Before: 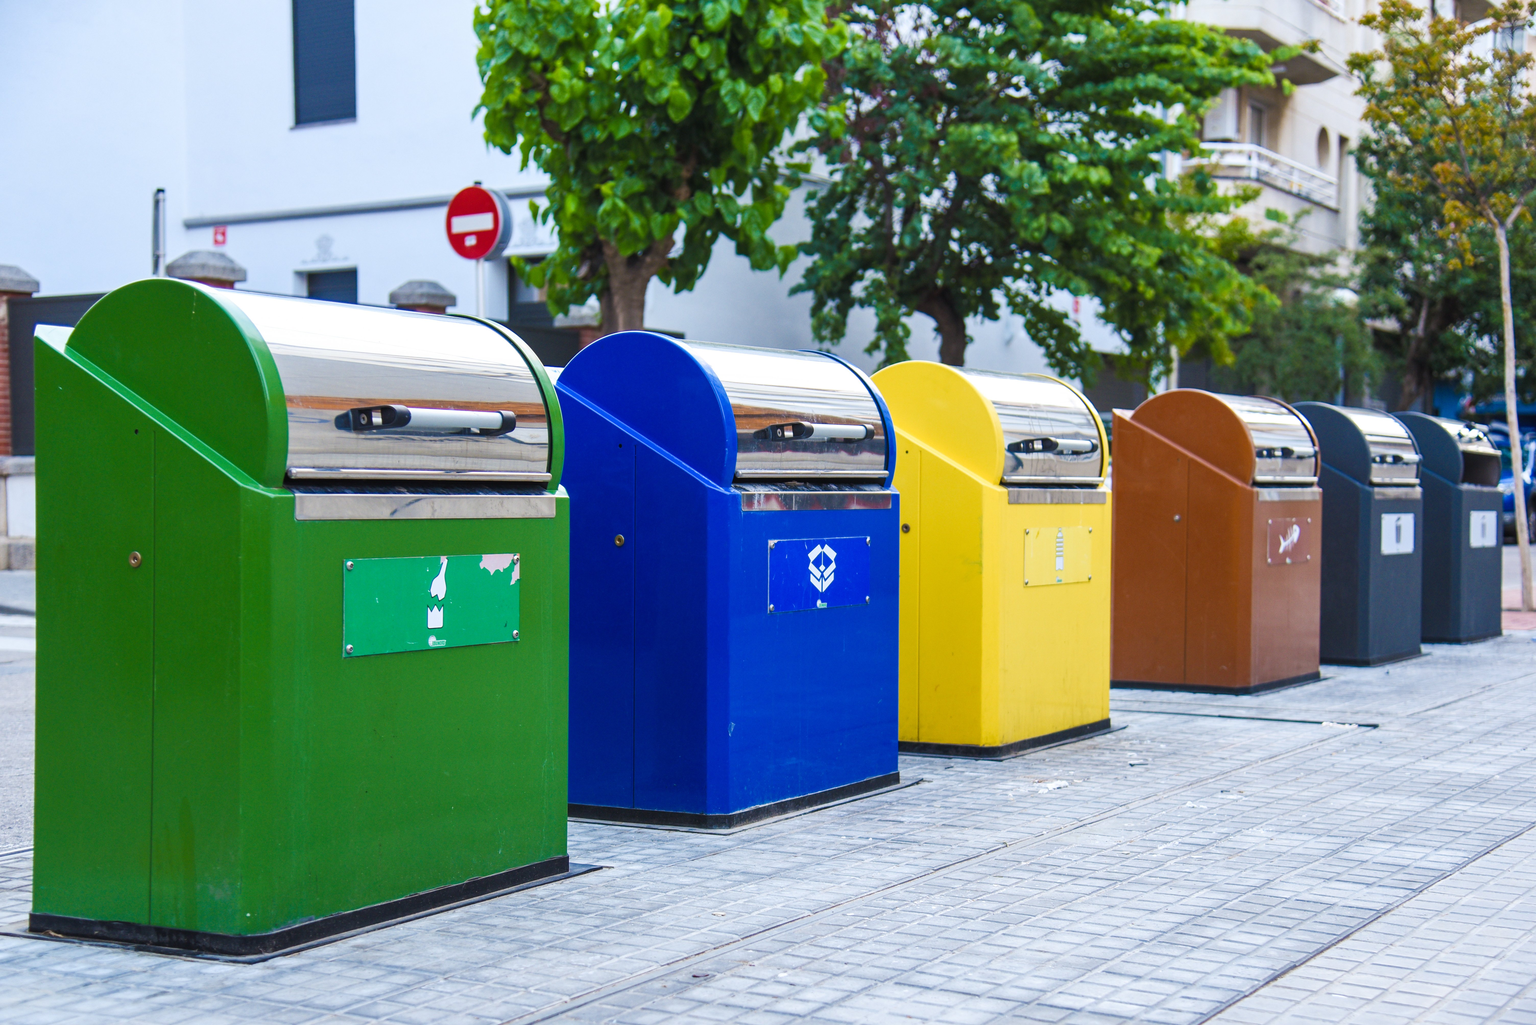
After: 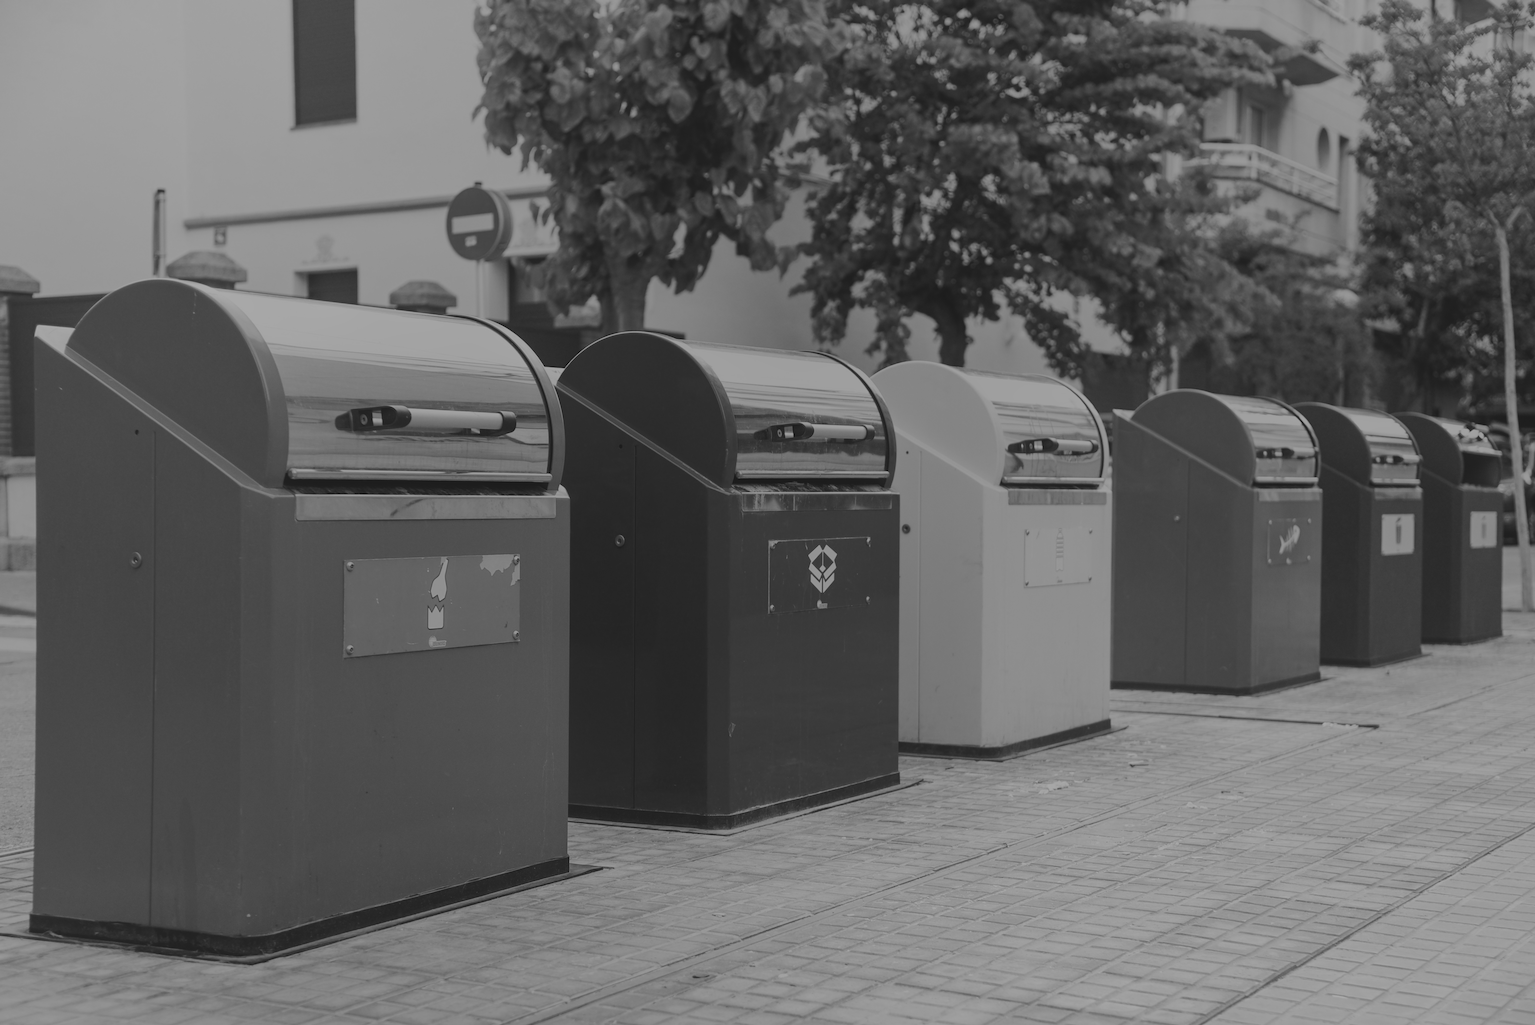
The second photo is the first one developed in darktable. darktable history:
monochrome: a 16.01, b -2.65, highlights 0.52
local contrast: detail 69%
exposure: exposure -1 EV, compensate highlight preservation false
